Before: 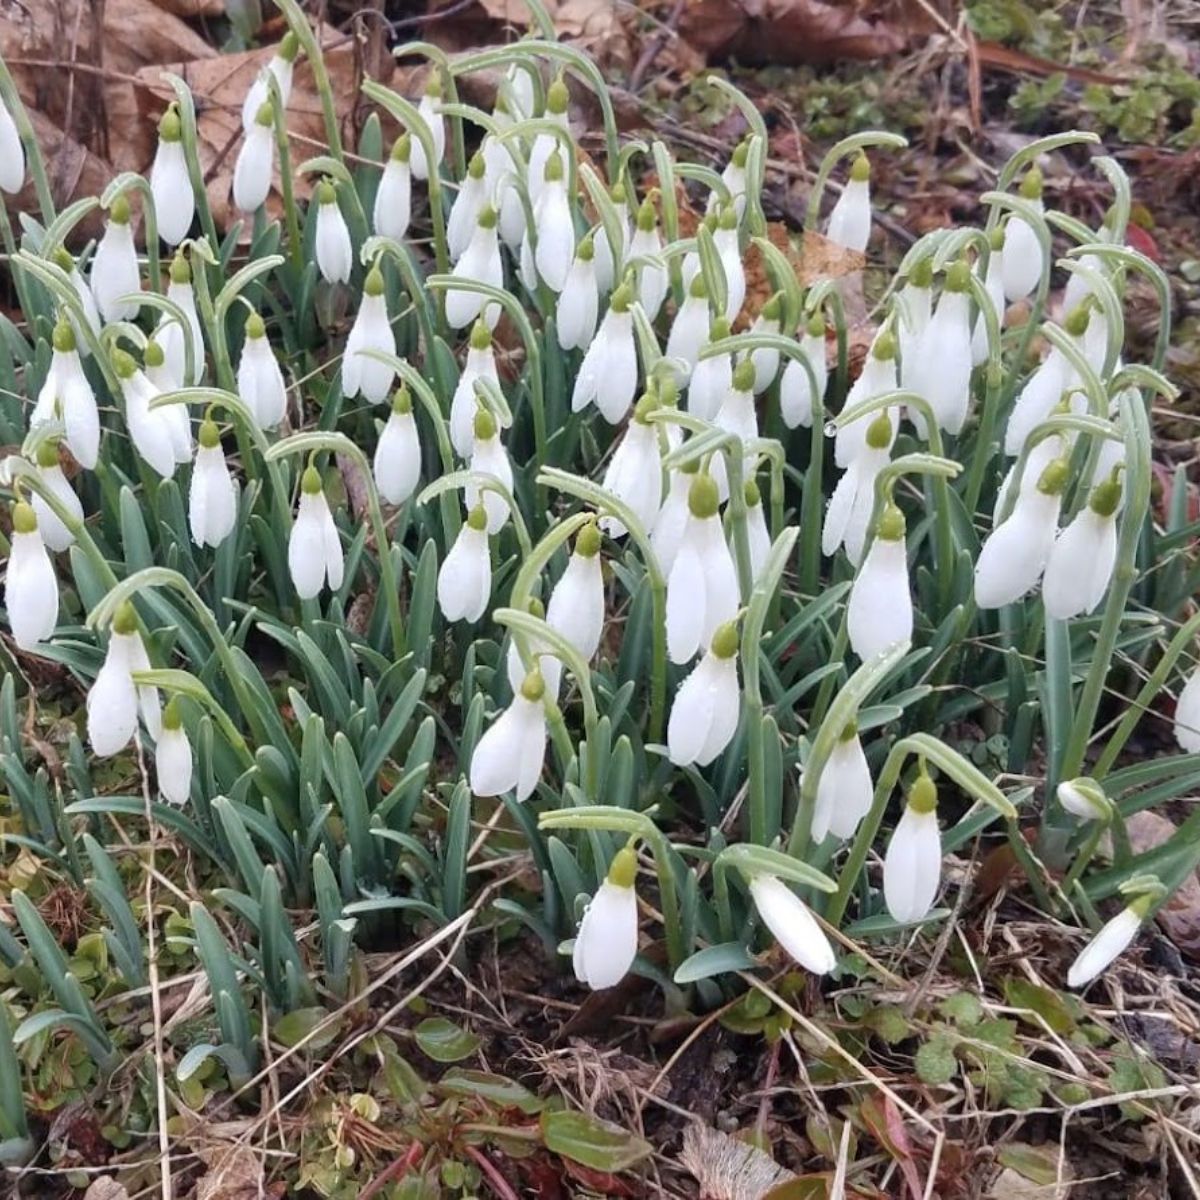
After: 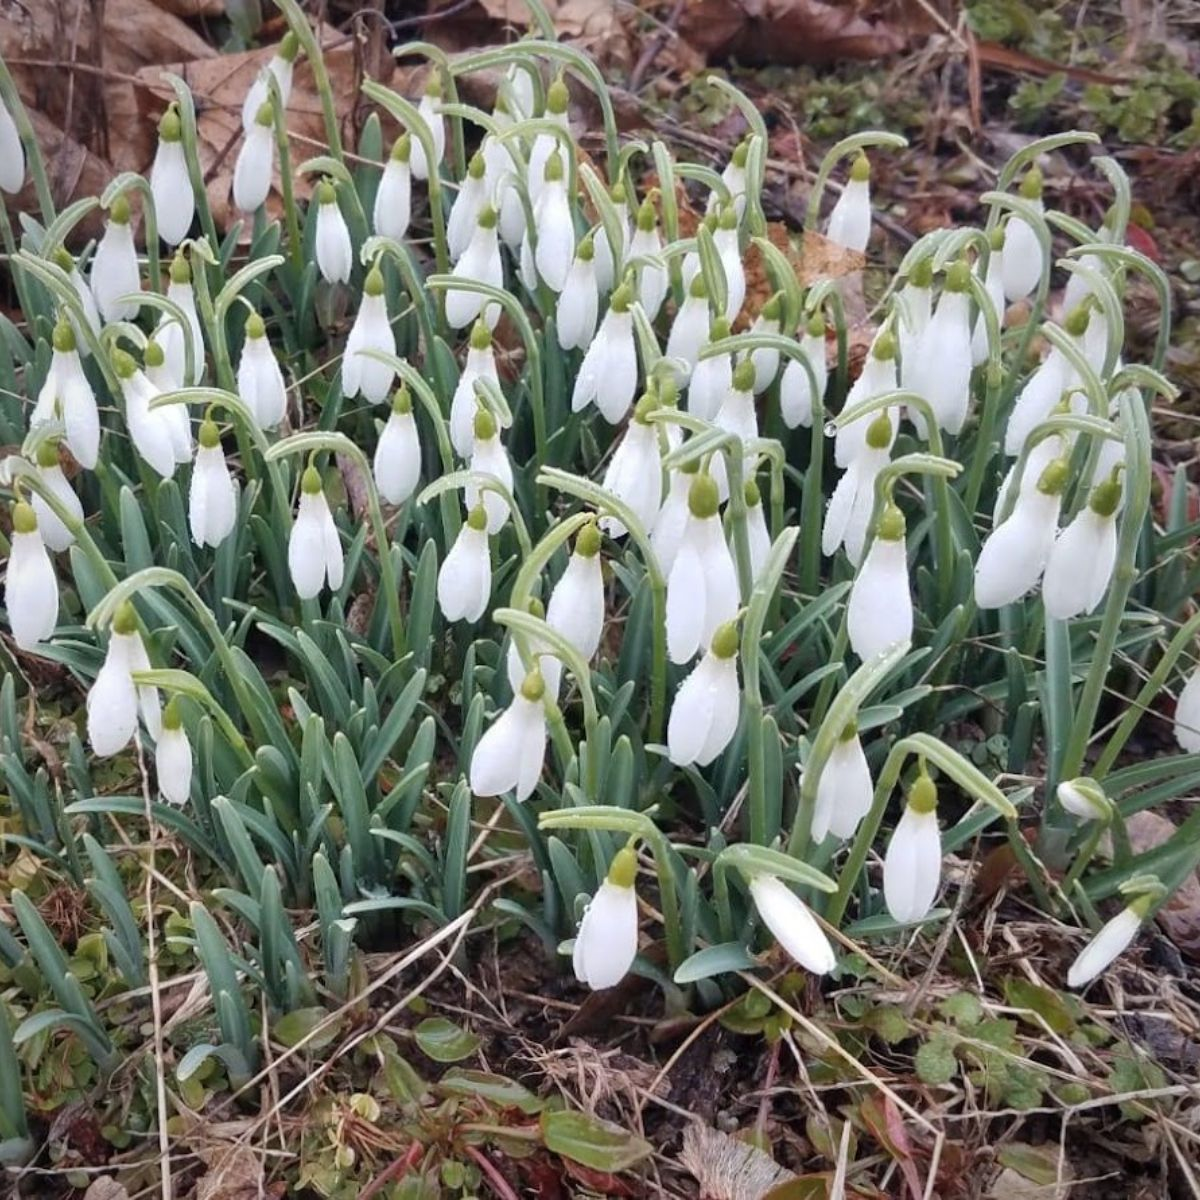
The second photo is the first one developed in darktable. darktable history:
shadows and highlights: shadows 48.8, highlights -42.05, shadows color adjustment 98.02%, highlights color adjustment 58.26%, soften with gaussian
vignetting: brightness -0.371, saturation 0.005, automatic ratio true
